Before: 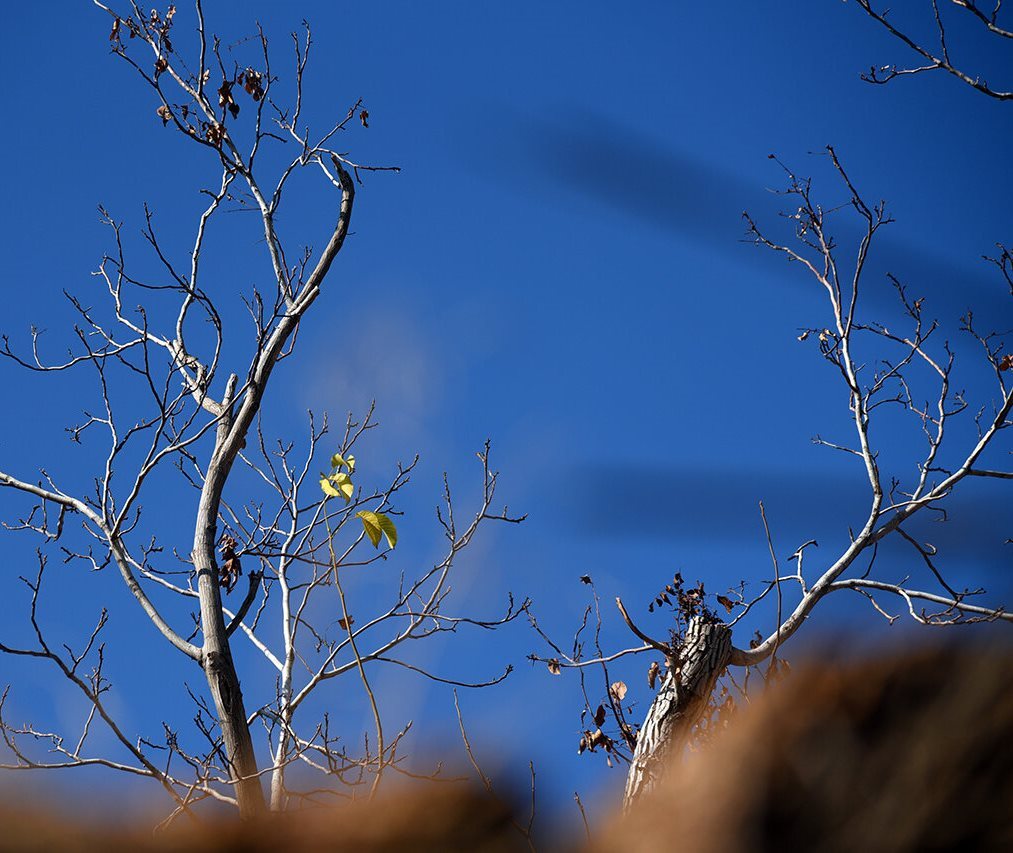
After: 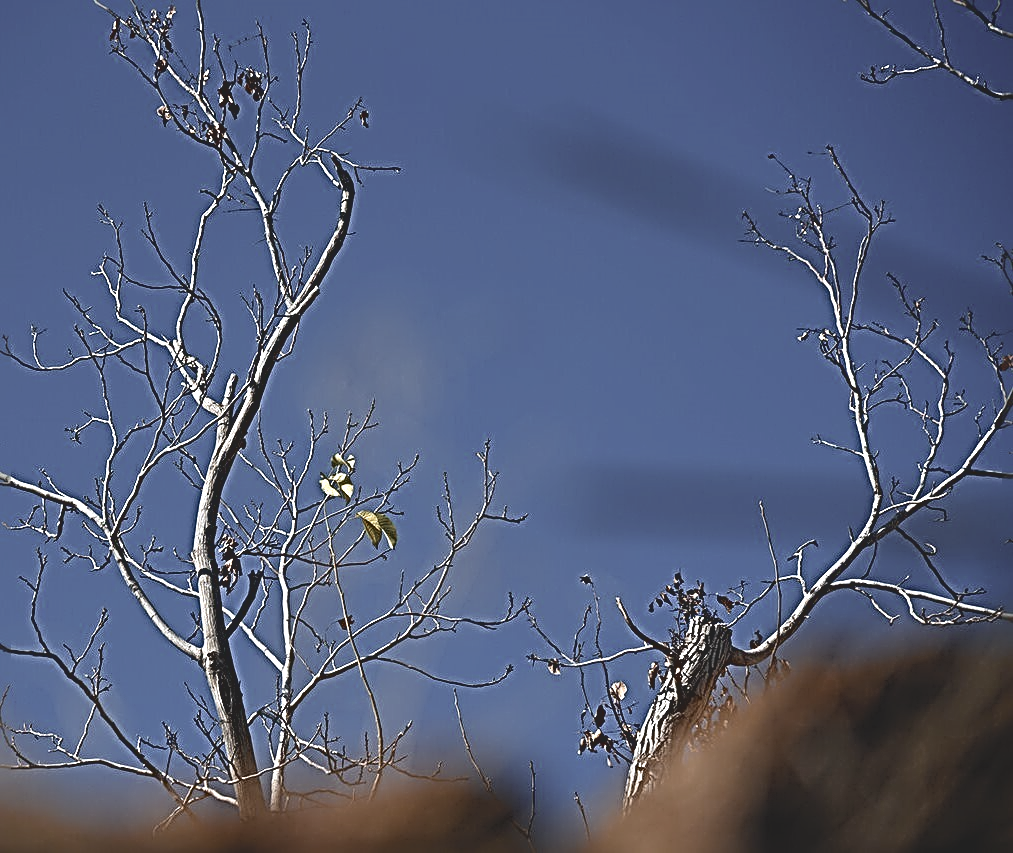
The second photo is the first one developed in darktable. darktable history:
sharpen: radius 4.035, amount 1.99
color zones: curves: ch0 [(0.11, 0.396) (0.195, 0.36) (0.25, 0.5) (0.303, 0.412) (0.357, 0.544) (0.75, 0.5) (0.967, 0.328)]; ch1 [(0, 0.468) (0.112, 0.512) (0.202, 0.6) (0.25, 0.5) (0.307, 0.352) (0.357, 0.544) (0.75, 0.5) (0.963, 0.524)]
contrast brightness saturation: contrast -0.253, saturation -0.443
